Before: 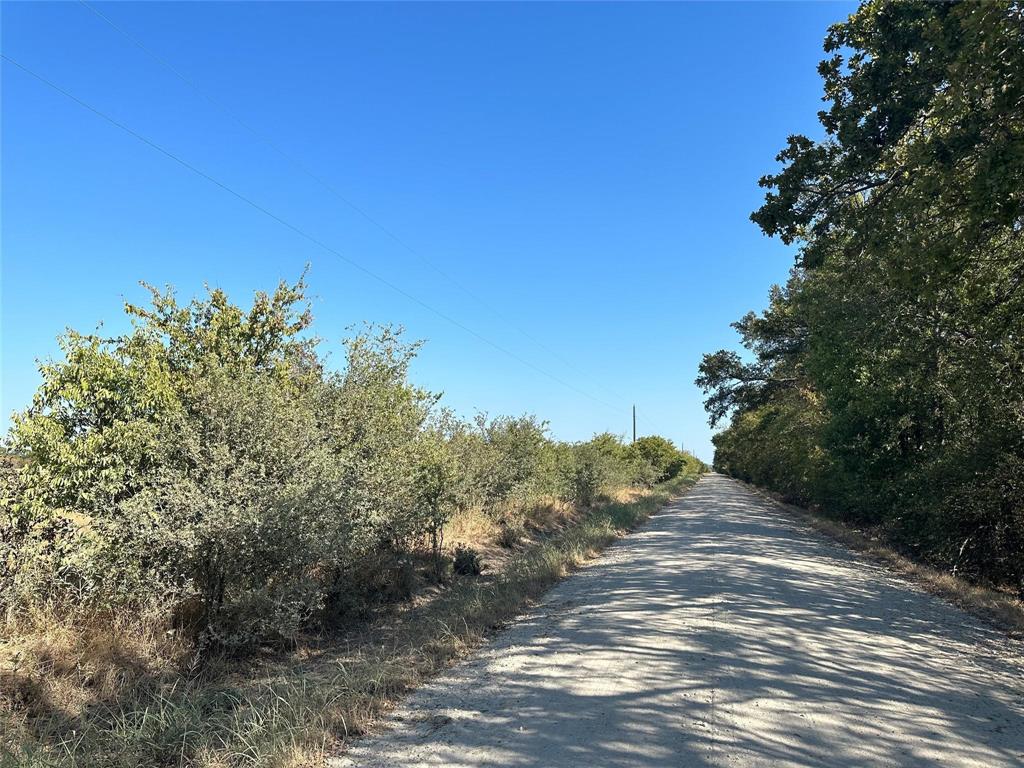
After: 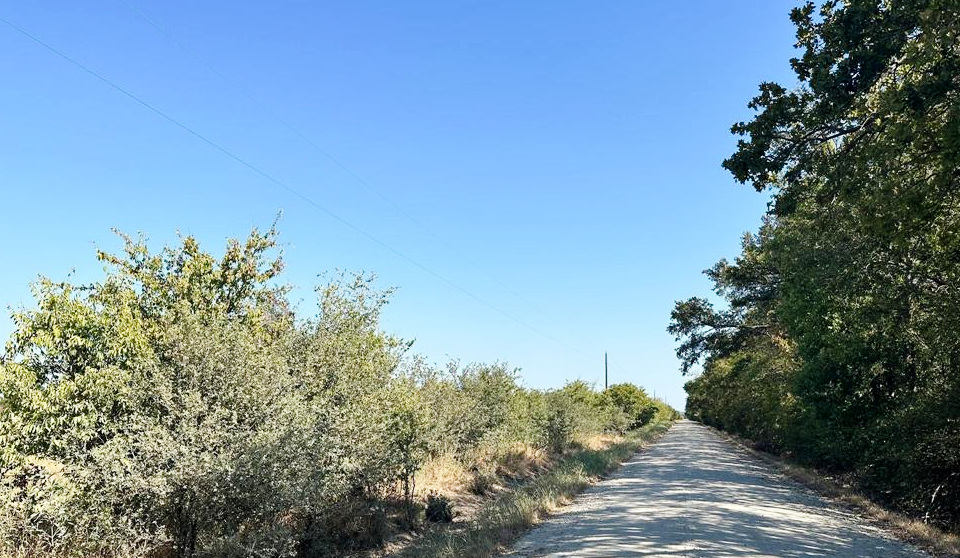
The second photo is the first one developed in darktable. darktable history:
crop: left 2.772%, top 6.974%, right 3.471%, bottom 20.338%
tone curve: curves: ch0 [(0, 0) (0.004, 0.001) (0.133, 0.112) (0.325, 0.362) (0.832, 0.893) (1, 1)], preserve colors none
